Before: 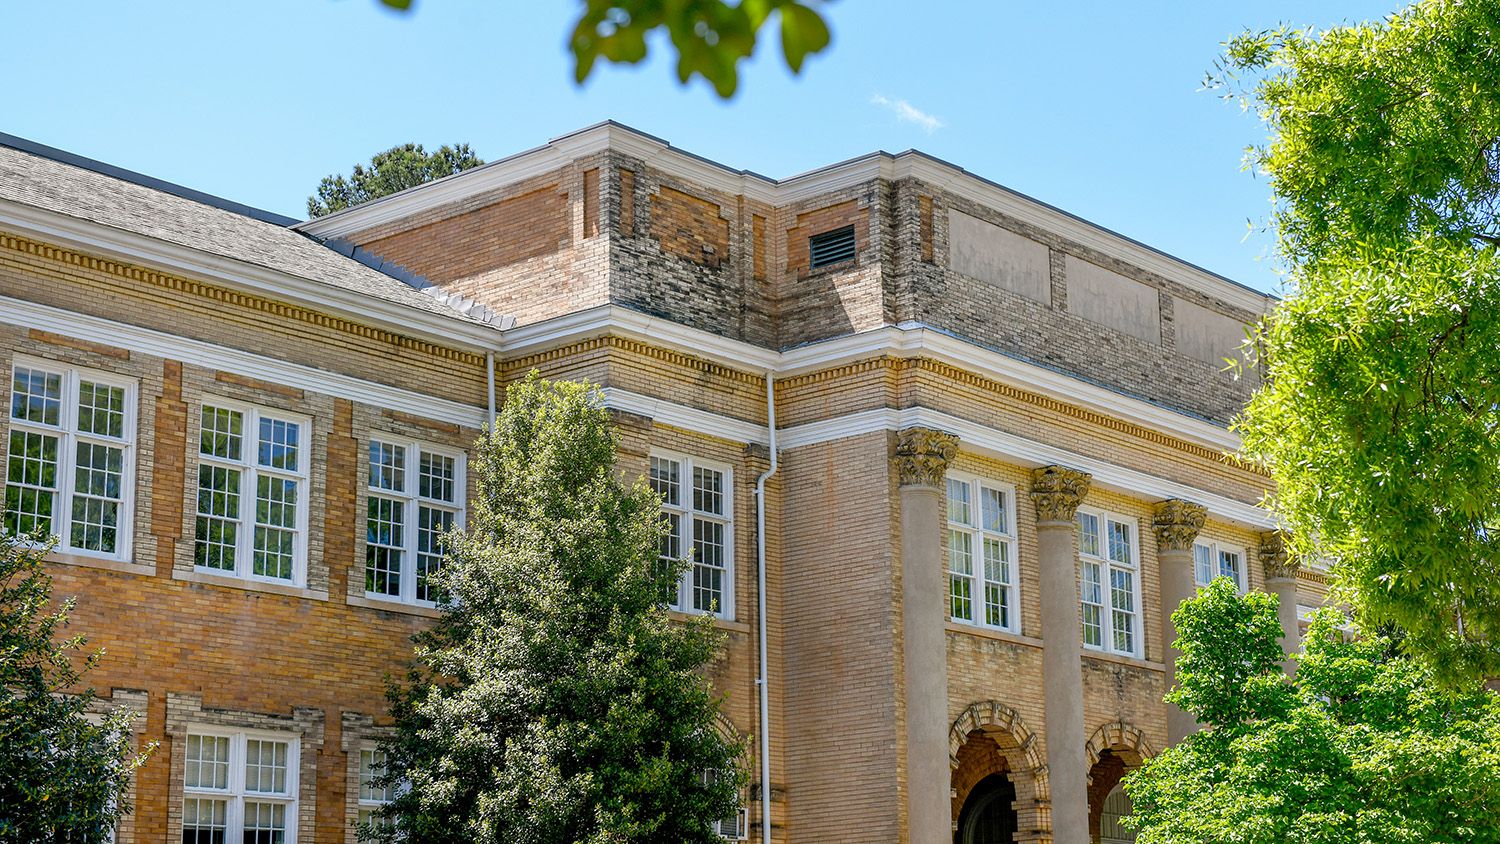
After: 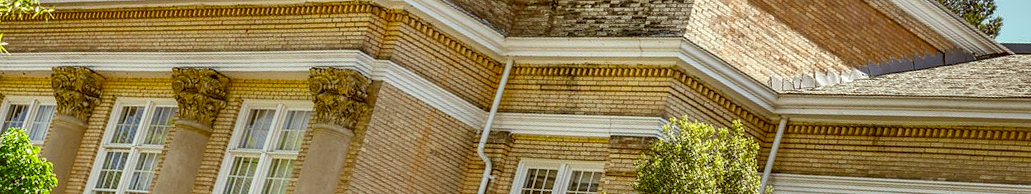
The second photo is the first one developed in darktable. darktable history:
color correction: highlights a* -5.3, highlights b* 9.8, shadows a* 9.8, shadows b* 24.26
crop and rotate: angle 16.12°, top 30.835%, bottom 35.653%
white balance: red 1.004, blue 1.024
local contrast: on, module defaults
shadows and highlights: shadows 19.13, highlights -83.41, soften with gaussian
